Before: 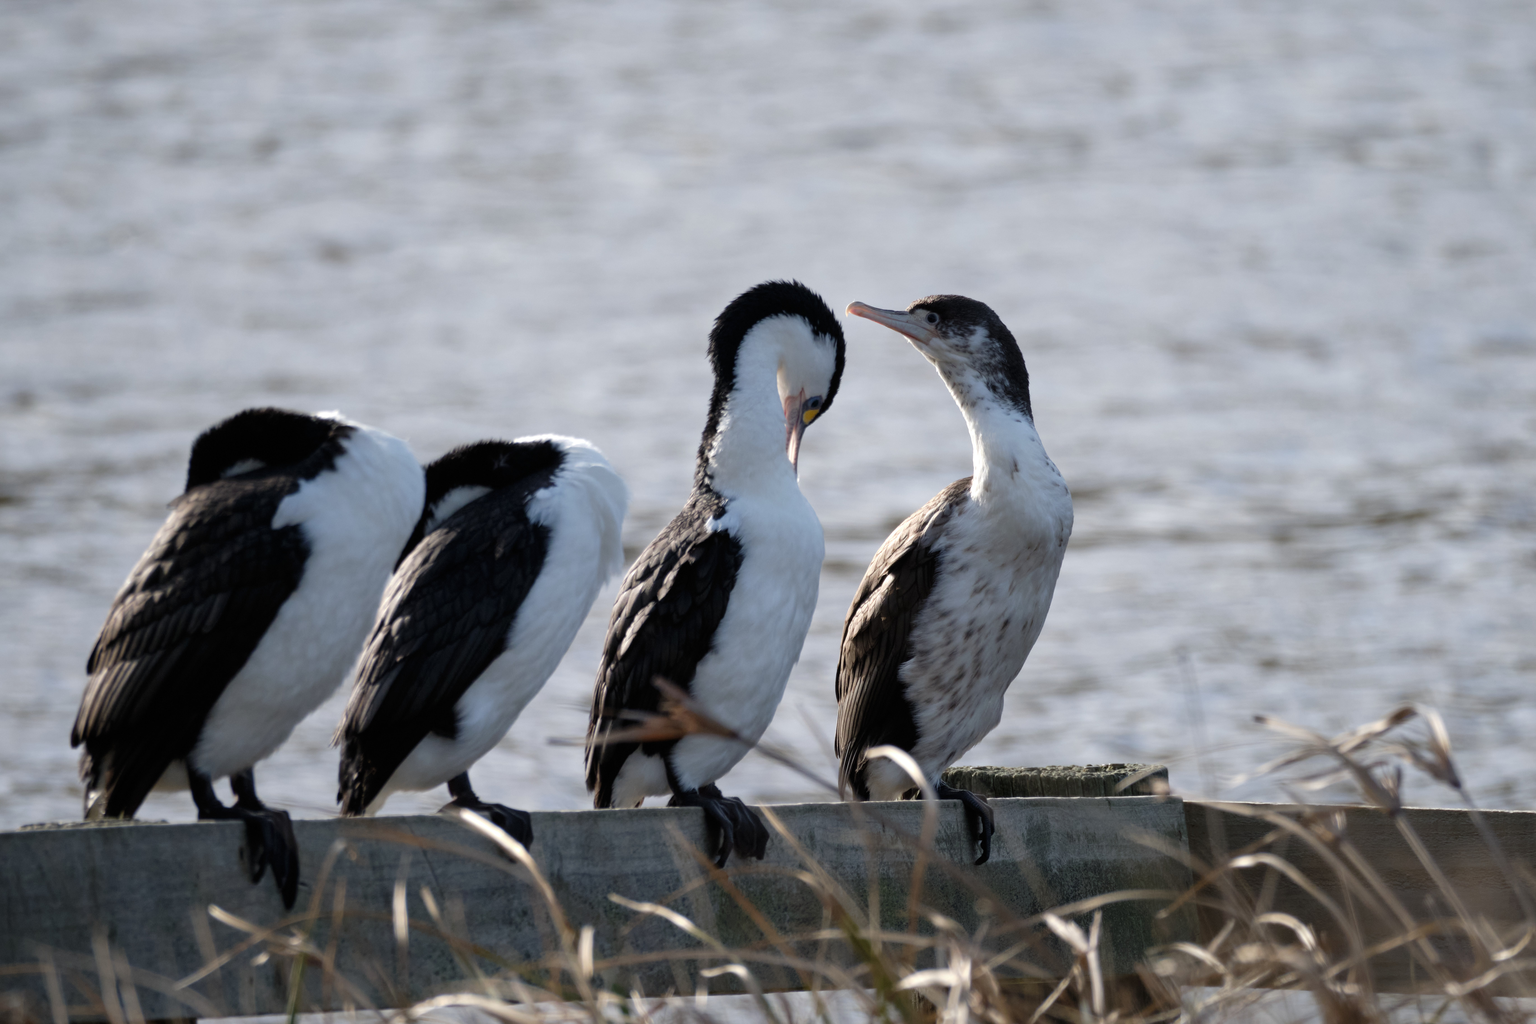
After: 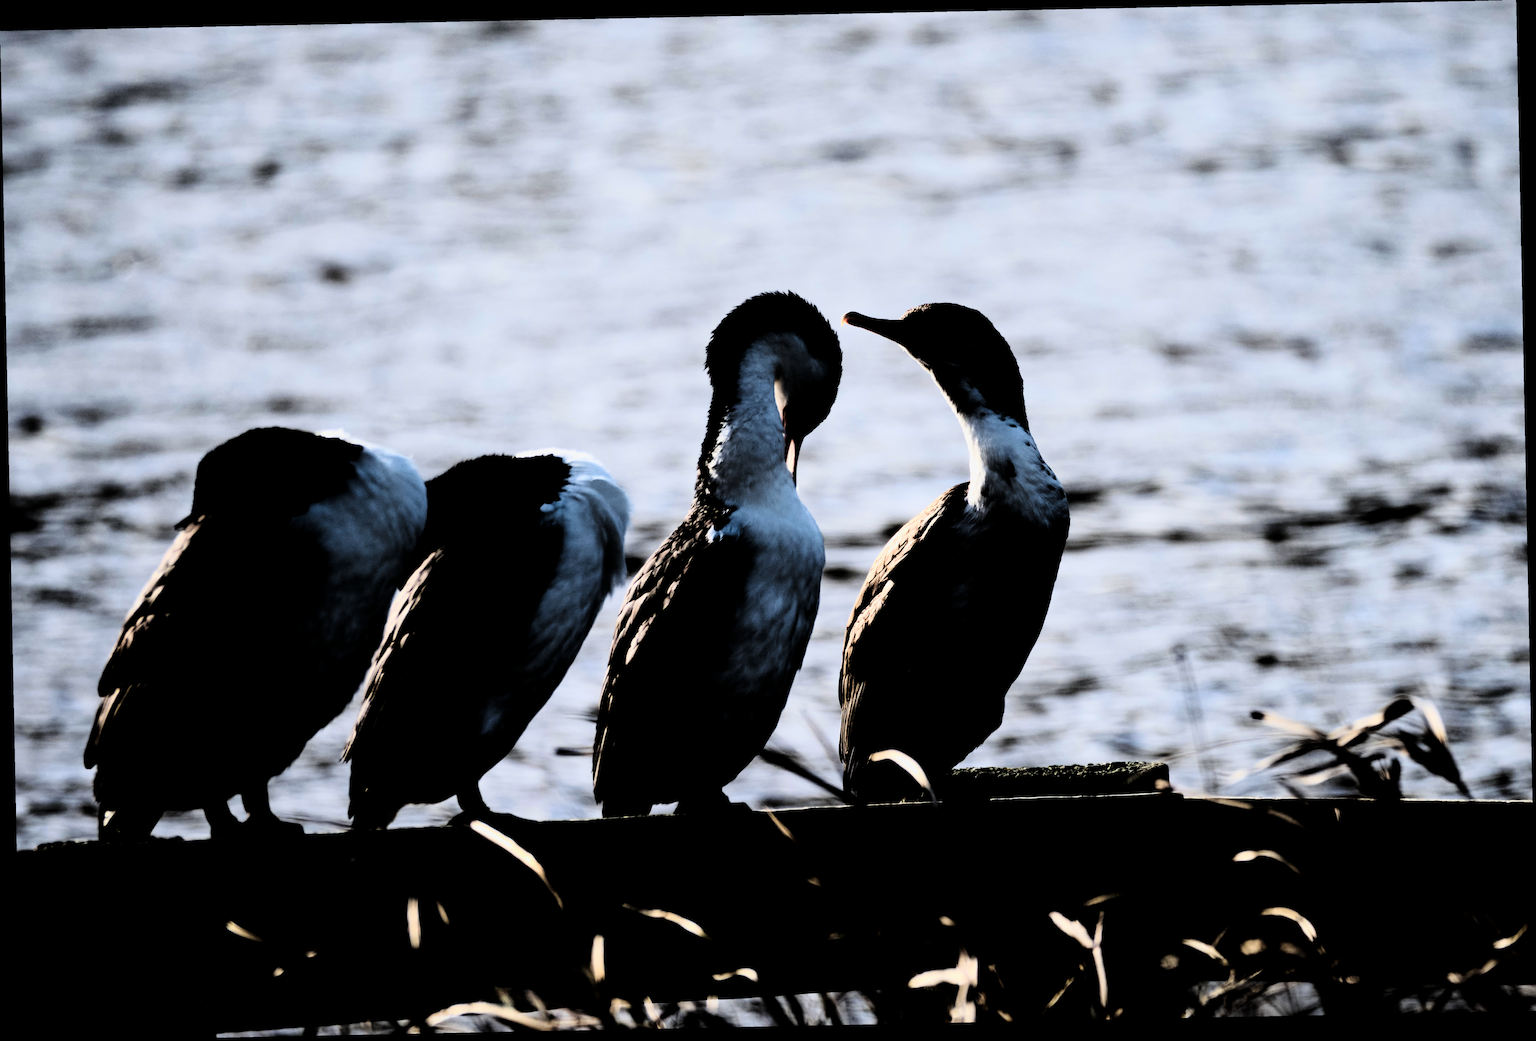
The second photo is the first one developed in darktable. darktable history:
tone curve: curves: ch0 [(0, 0) (0.078, 0) (0.241, 0.056) (0.59, 0.574) (0.802, 0.868) (1, 1)], color space Lab, linked channels, preserve colors none
contrast brightness saturation: contrast 0.77, brightness -1, saturation 1
rotate and perspective: rotation -1.17°, automatic cropping off
filmic rgb: hardness 4.17, contrast 0.921
